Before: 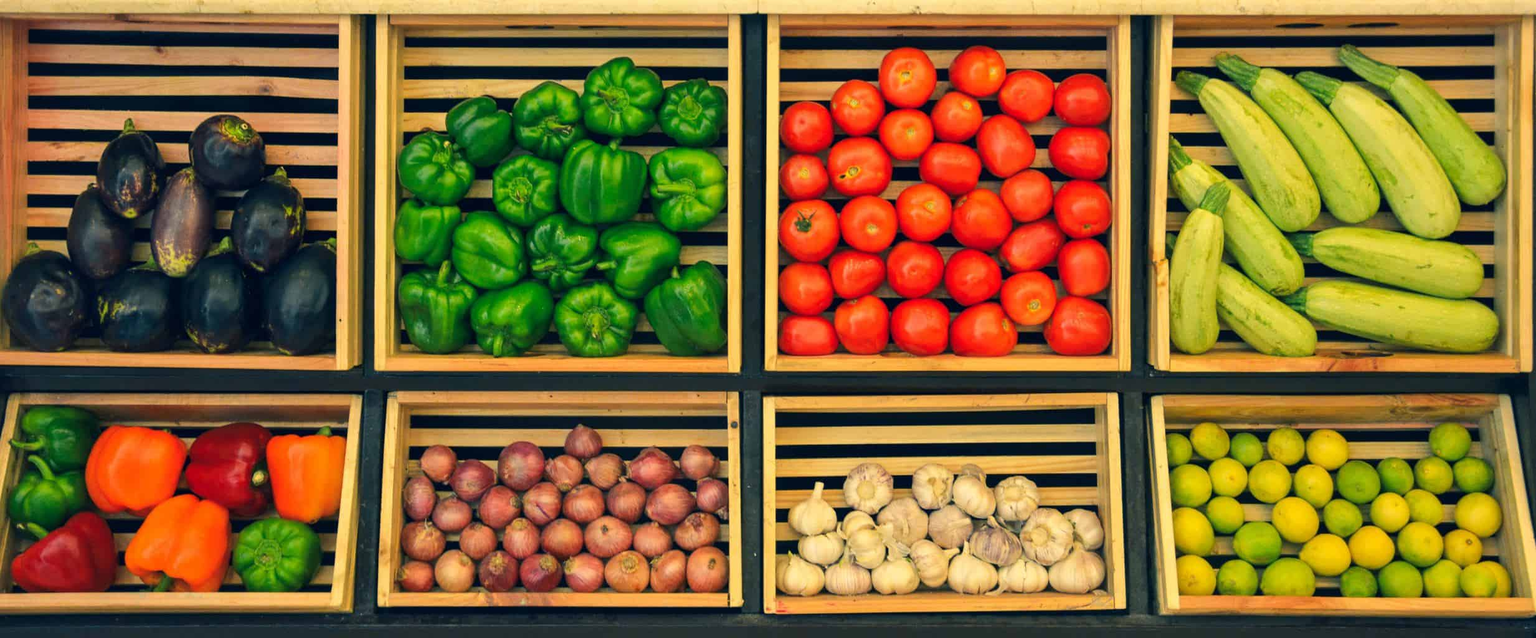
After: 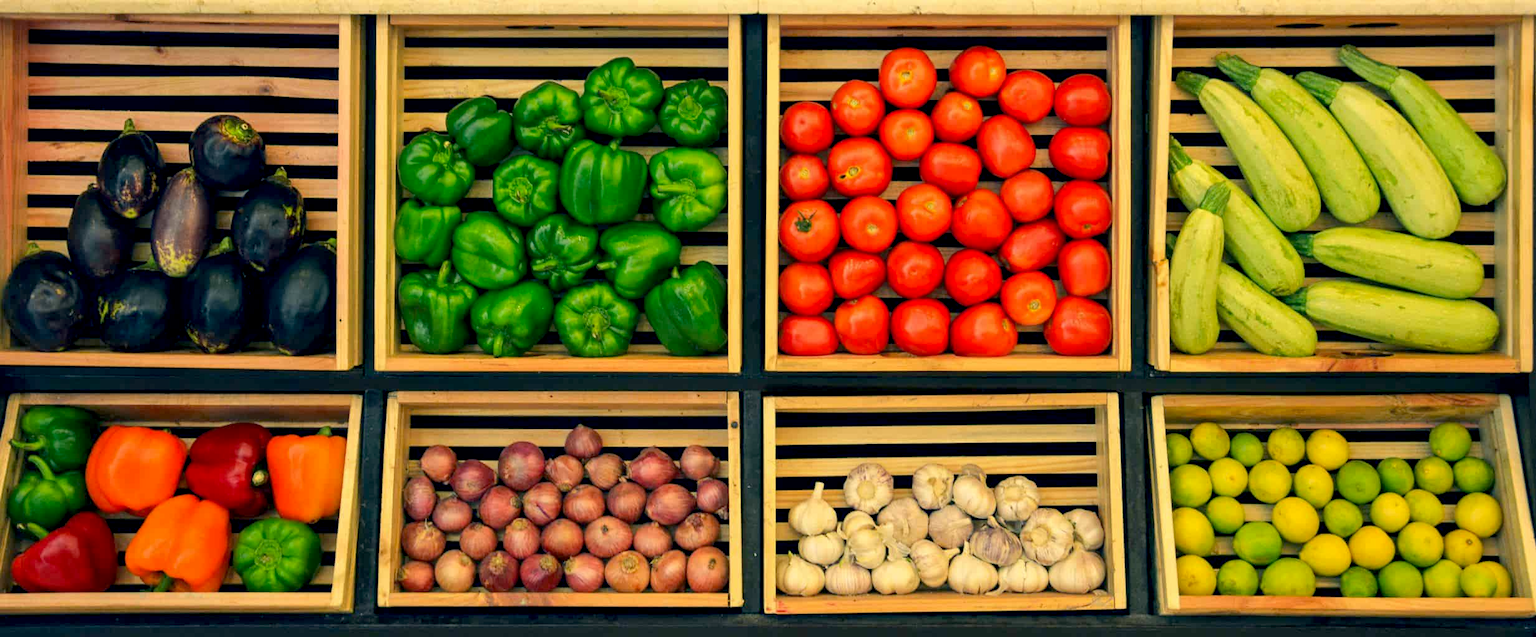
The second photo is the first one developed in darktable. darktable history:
exposure: black level correction 0.01, exposure 0.015 EV, compensate highlight preservation false
